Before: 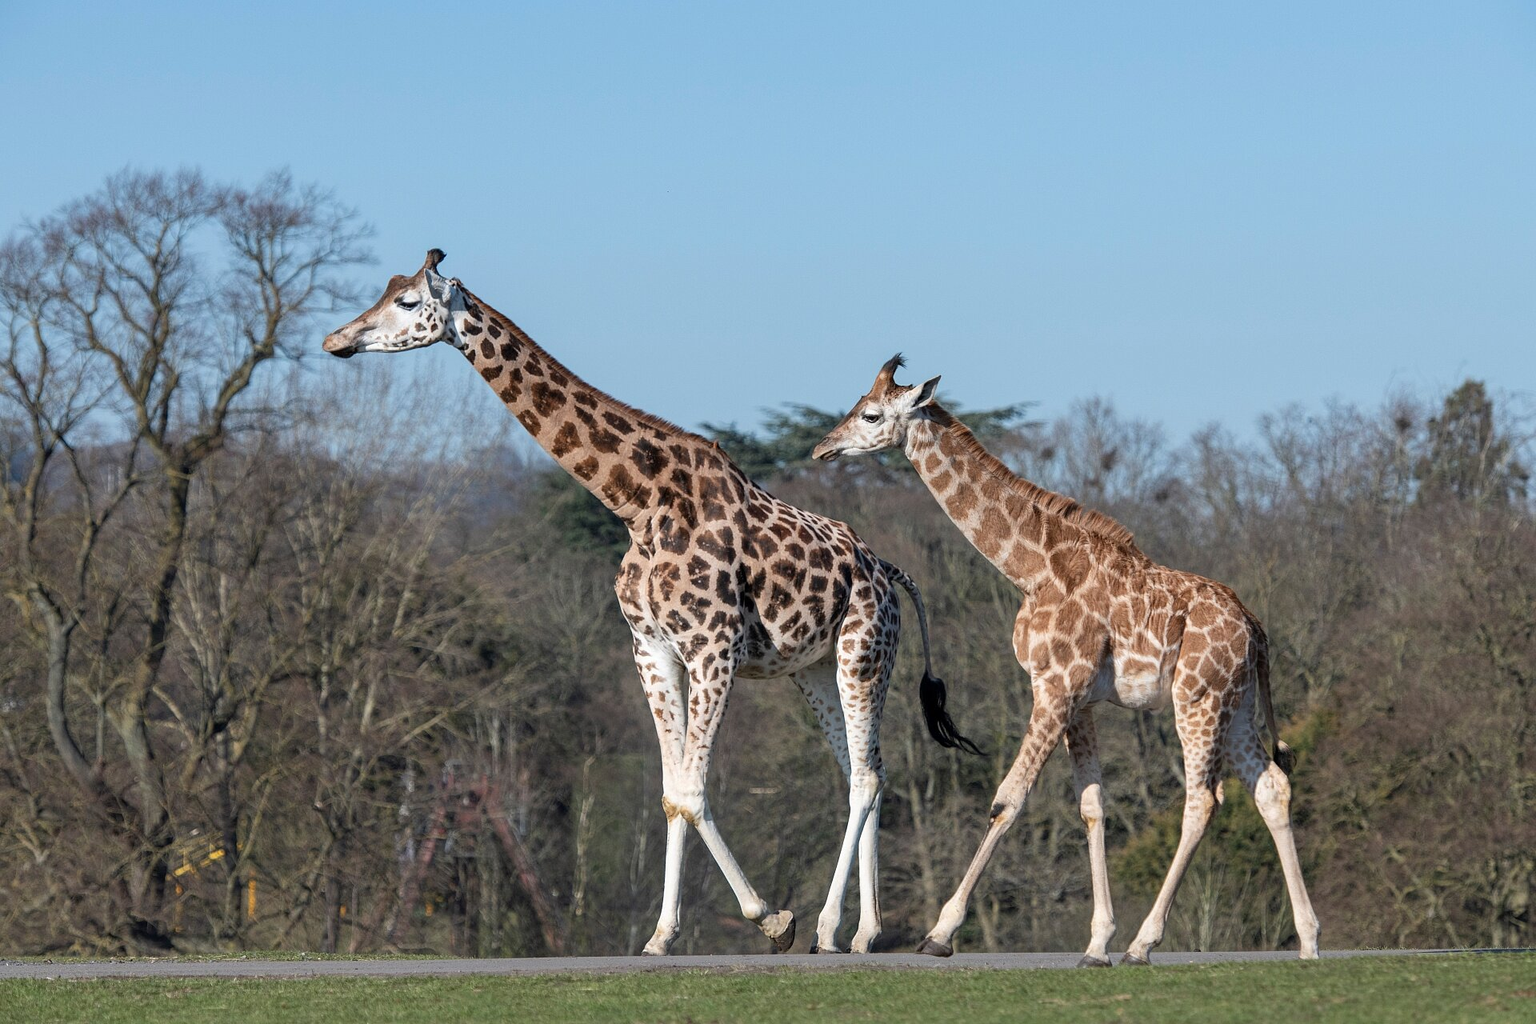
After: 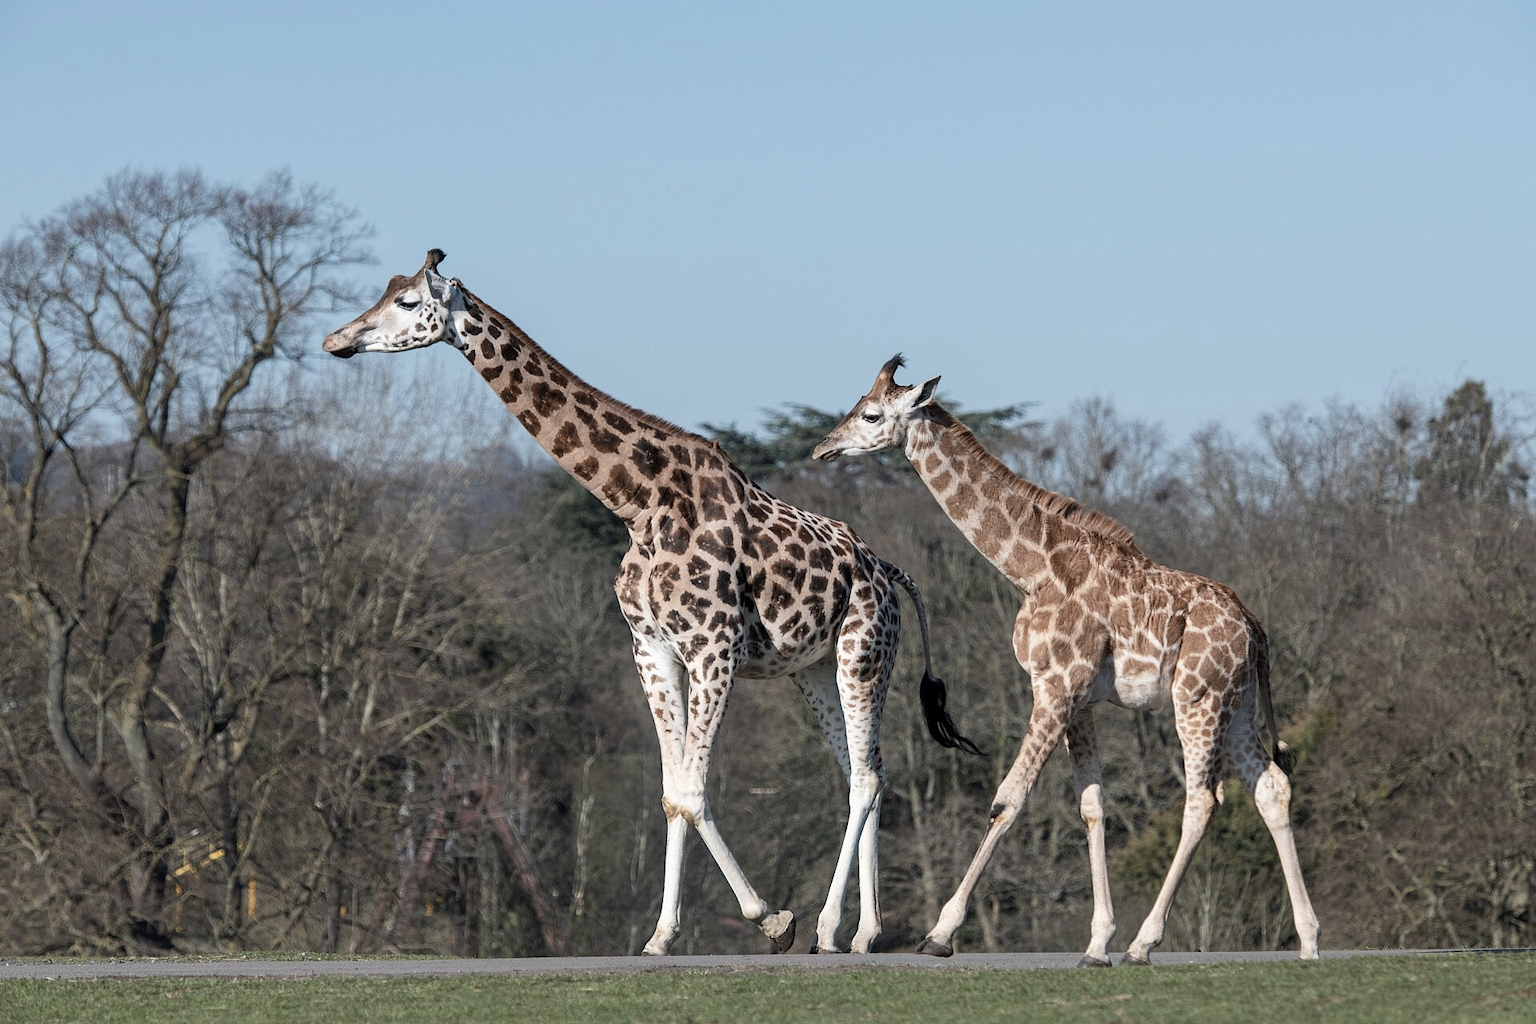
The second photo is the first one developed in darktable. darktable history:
contrast brightness saturation: contrast 0.096, saturation -0.289
